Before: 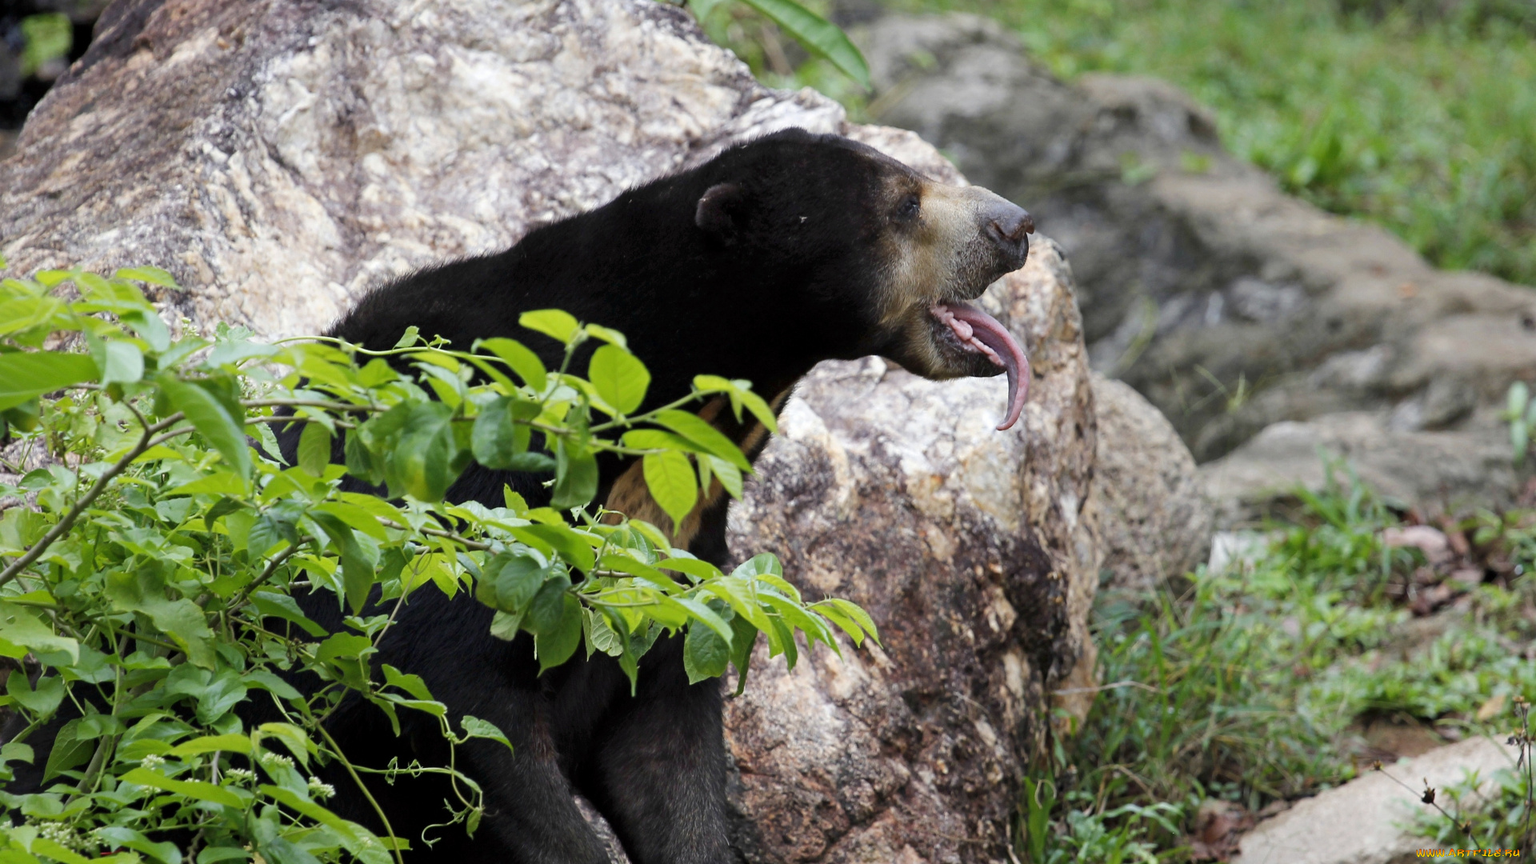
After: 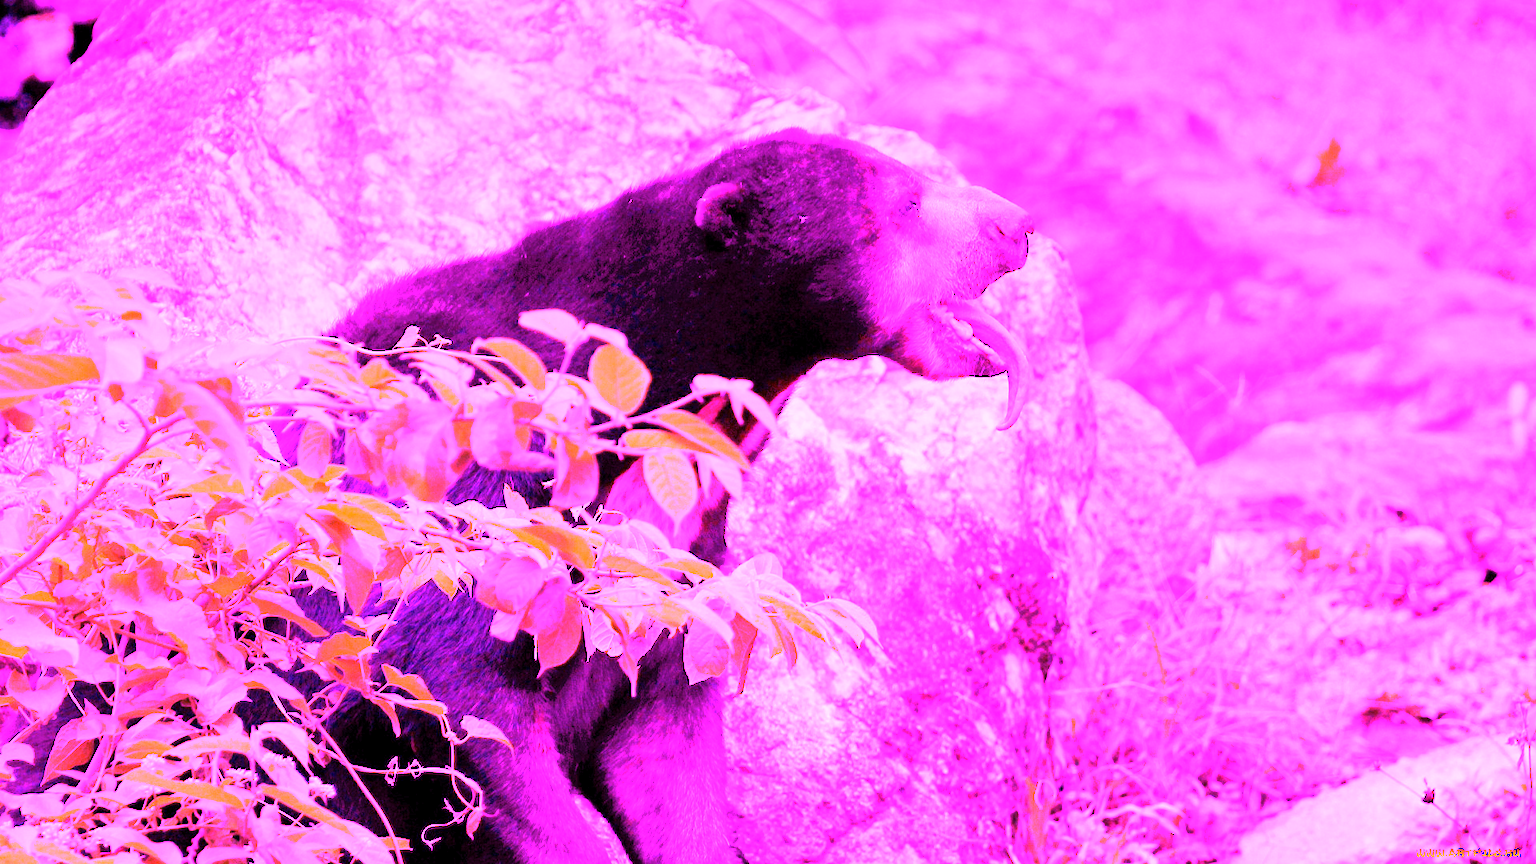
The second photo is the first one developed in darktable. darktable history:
graduated density: on, module defaults
white balance: red 8, blue 8
